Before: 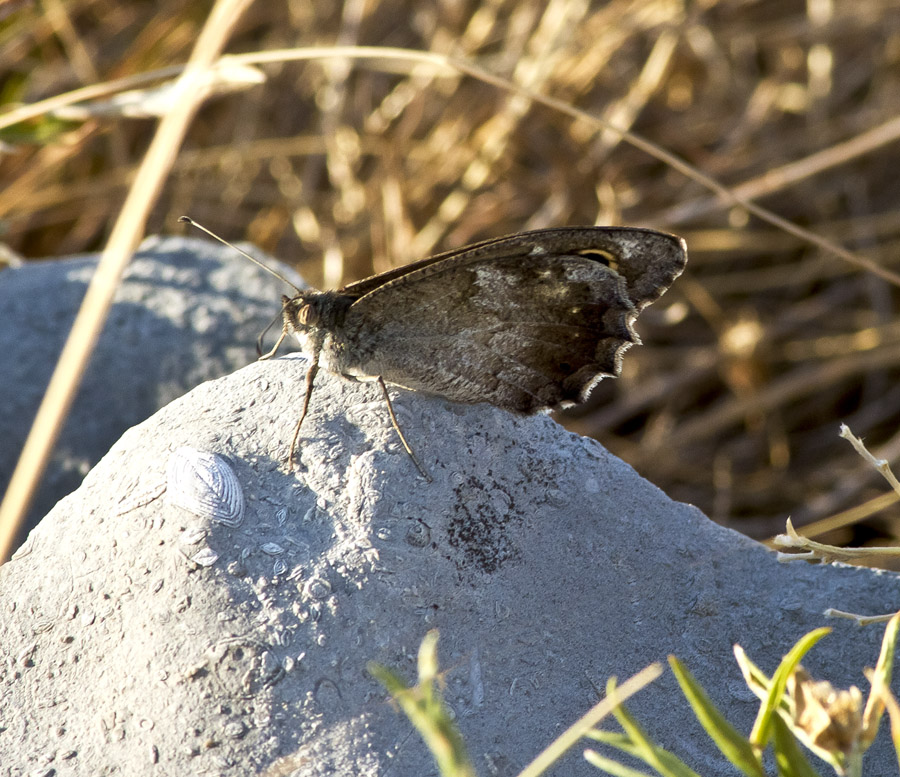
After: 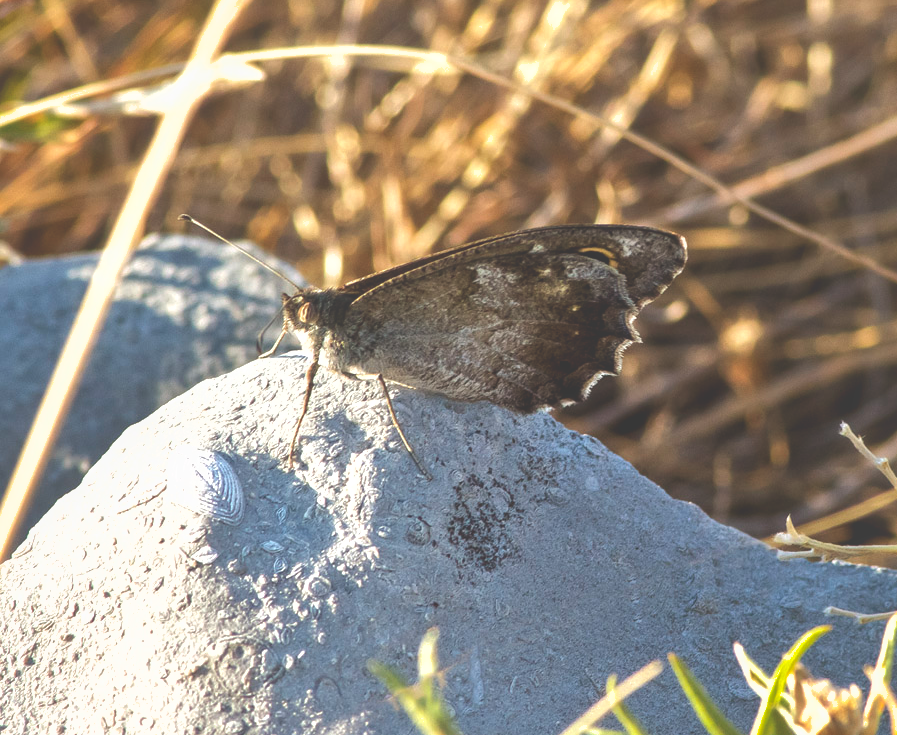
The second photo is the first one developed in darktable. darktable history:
crop: top 0.273%, right 0.259%, bottom 5.015%
shadows and highlights: on, module defaults
local contrast: detail 109%
exposure: black level correction -0.027, compensate exposure bias true, compensate highlight preservation false
